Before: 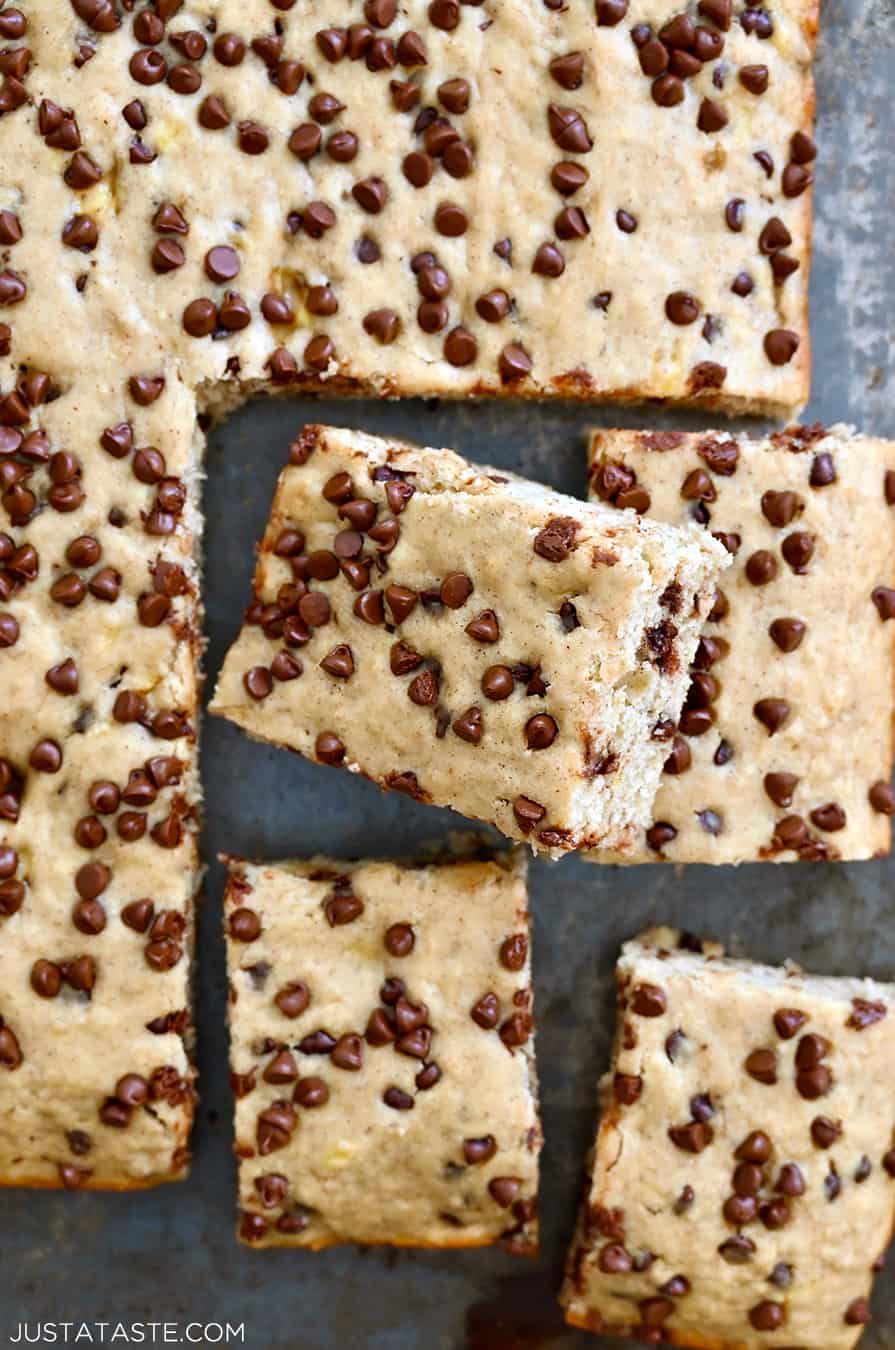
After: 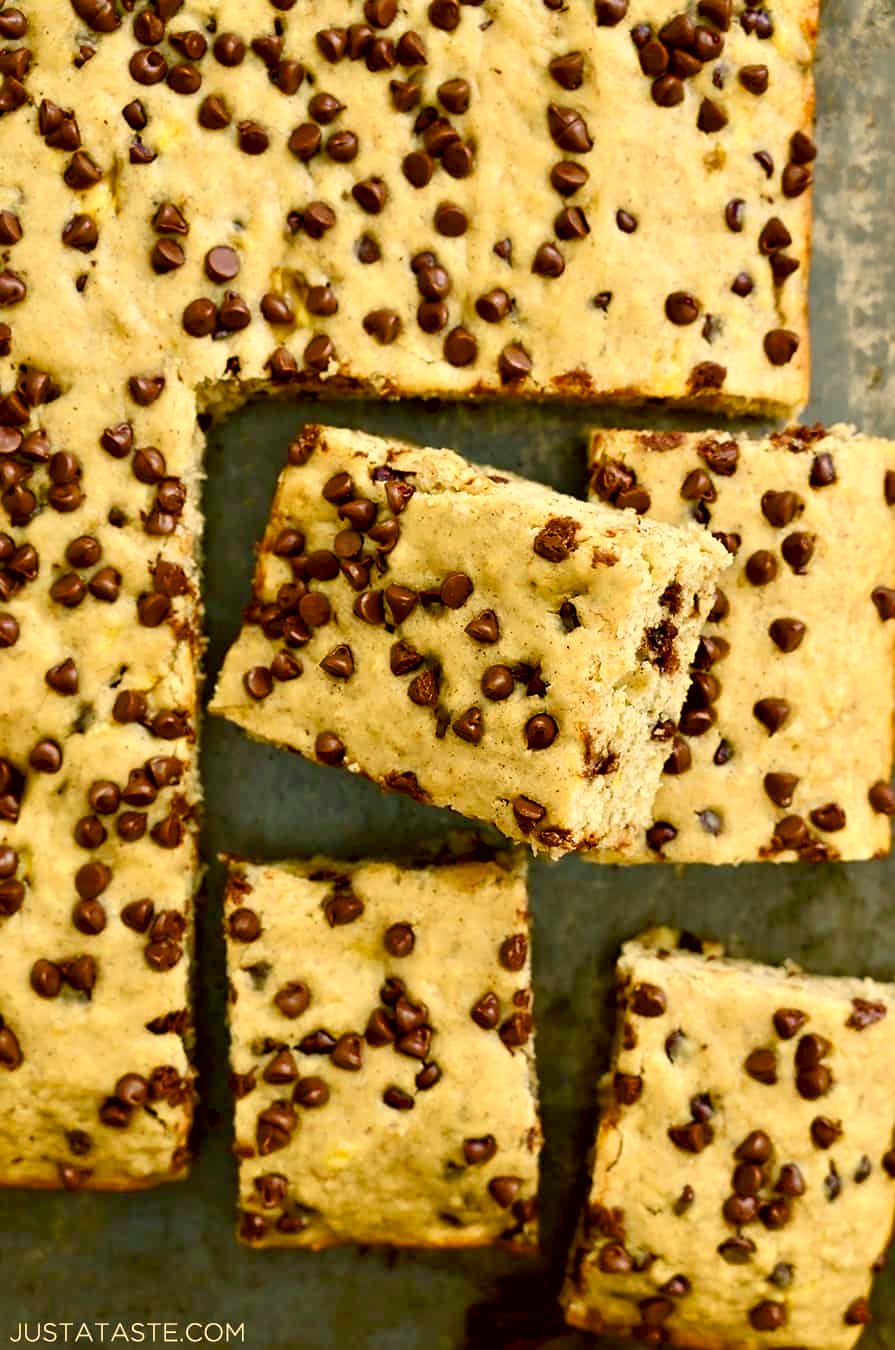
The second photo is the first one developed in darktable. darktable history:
color balance rgb: shadows lift › chroma 2.058%, shadows lift › hue 137.33°, highlights gain › chroma 2.998%, highlights gain › hue 60.09°, global offset › luminance -0.851%, linear chroma grading › global chroma 14.695%, perceptual saturation grading › global saturation 0.81%, perceptual saturation grading › highlights -19.822%, perceptual saturation grading › shadows 19.425%, saturation formula JzAzBz (2021)
color correction: highlights a* 0.169, highlights b* 28.87, shadows a* -0.19, shadows b* 21.49
